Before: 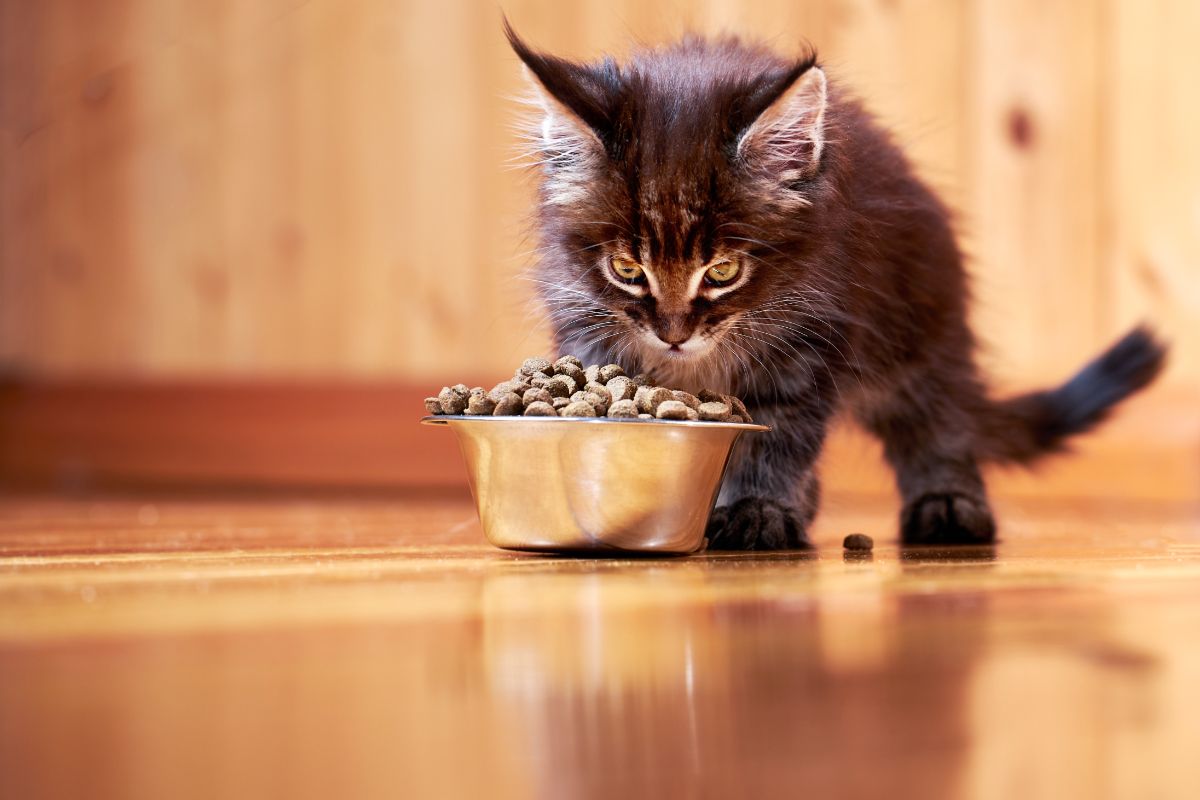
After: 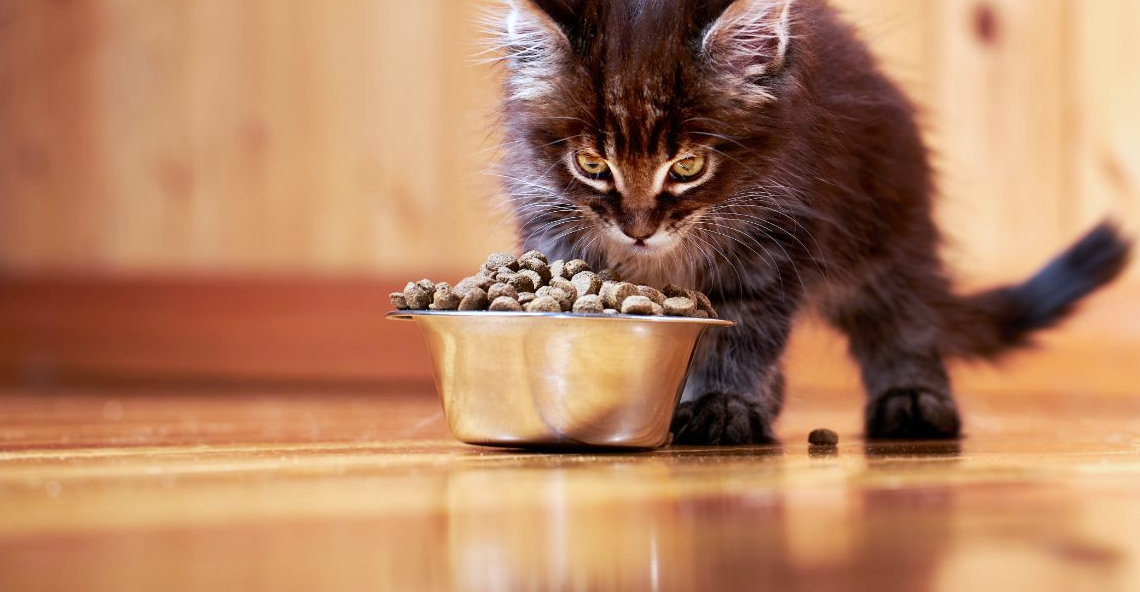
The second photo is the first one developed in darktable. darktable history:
crop and rotate: left 2.991%, top 13.302%, right 1.981%, bottom 12.636%
white balance: red 0.967, blue 1.049
